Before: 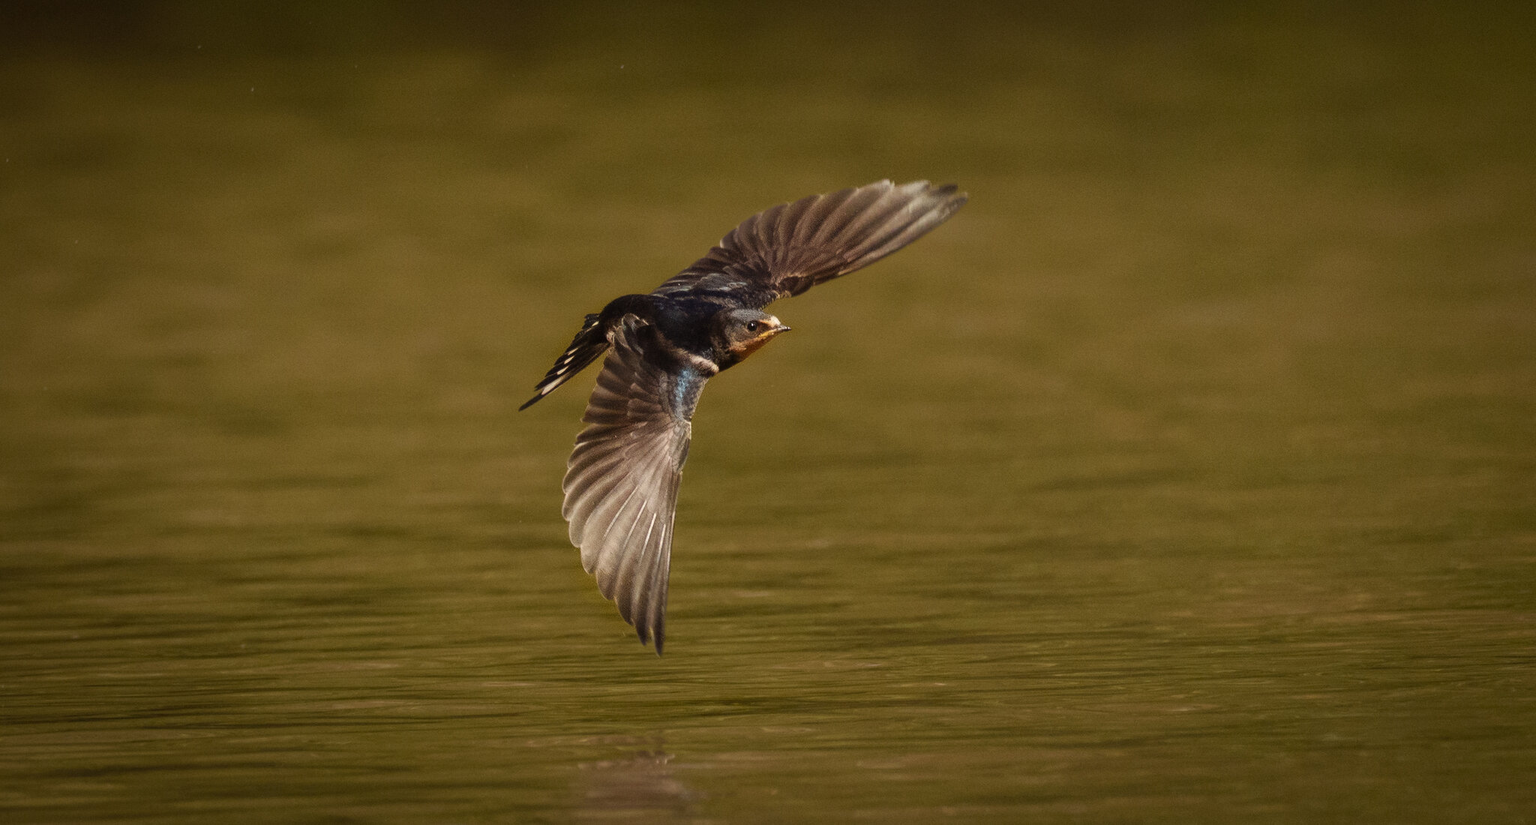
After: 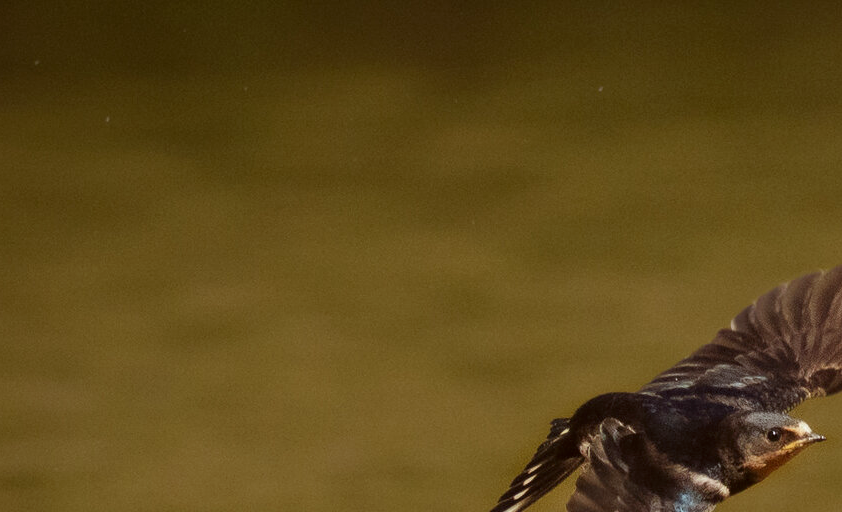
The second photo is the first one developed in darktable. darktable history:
crop and rotate: left 11.188%, top 0.066%, right 47.679%, bottom 53.324%
color correction: highlights a* -5.01, highlights b* -3.98, shadows a* 4.19, shadows b* 4.41
shadows and highlights: shadows 22.14, highlights -48.61, soften with gaussian
